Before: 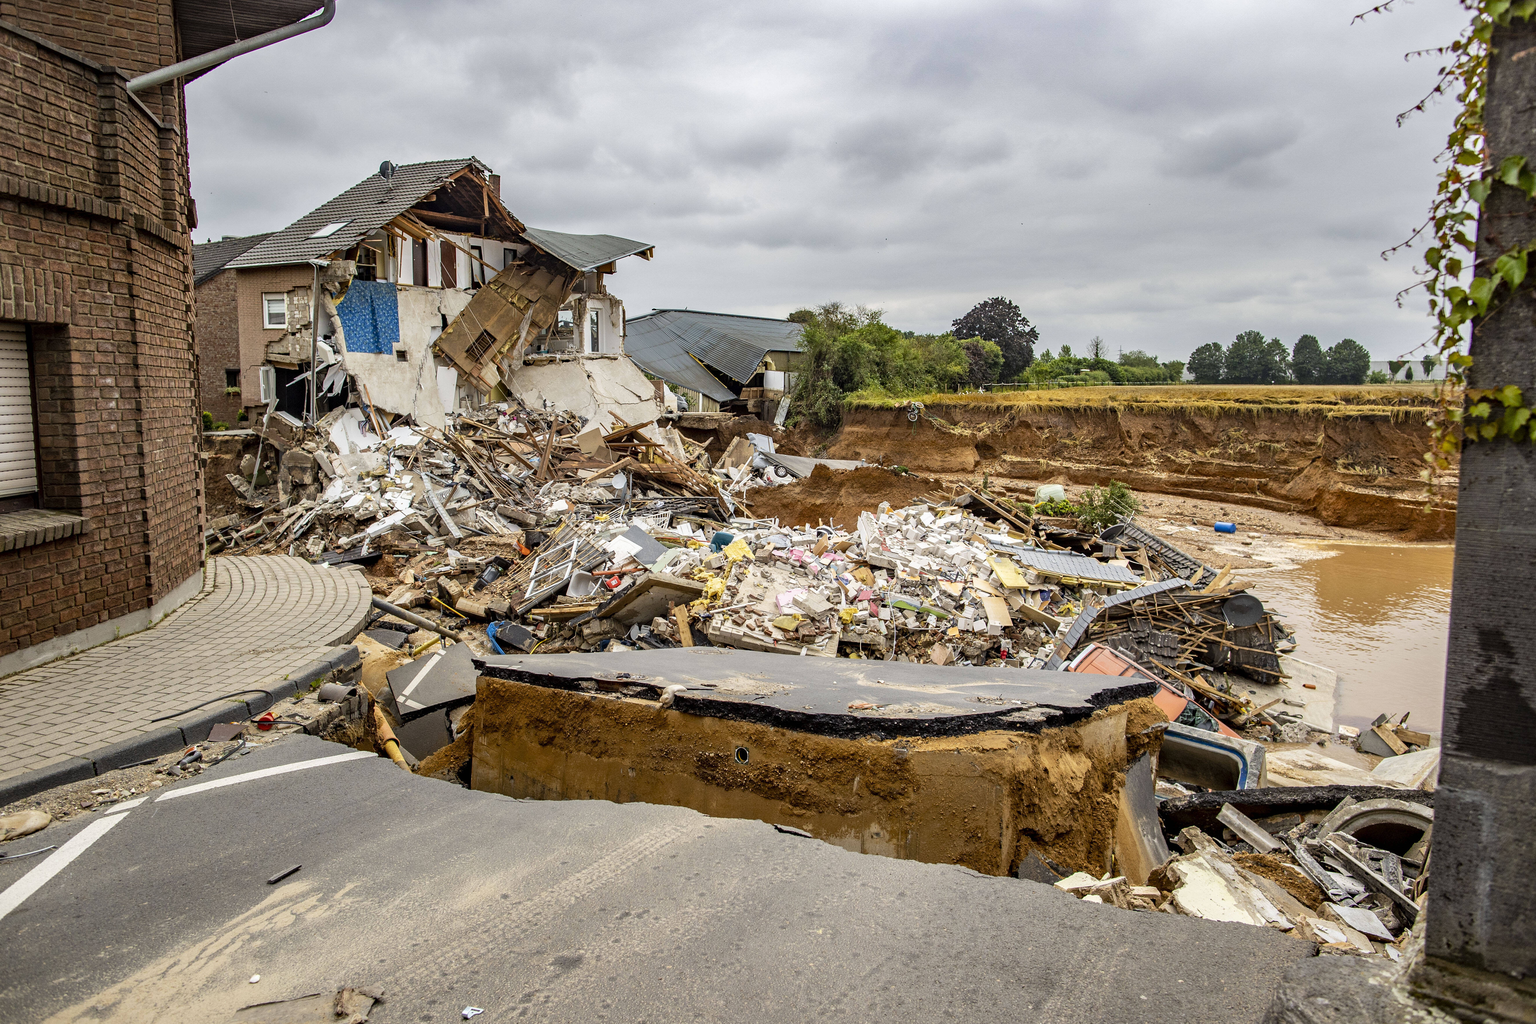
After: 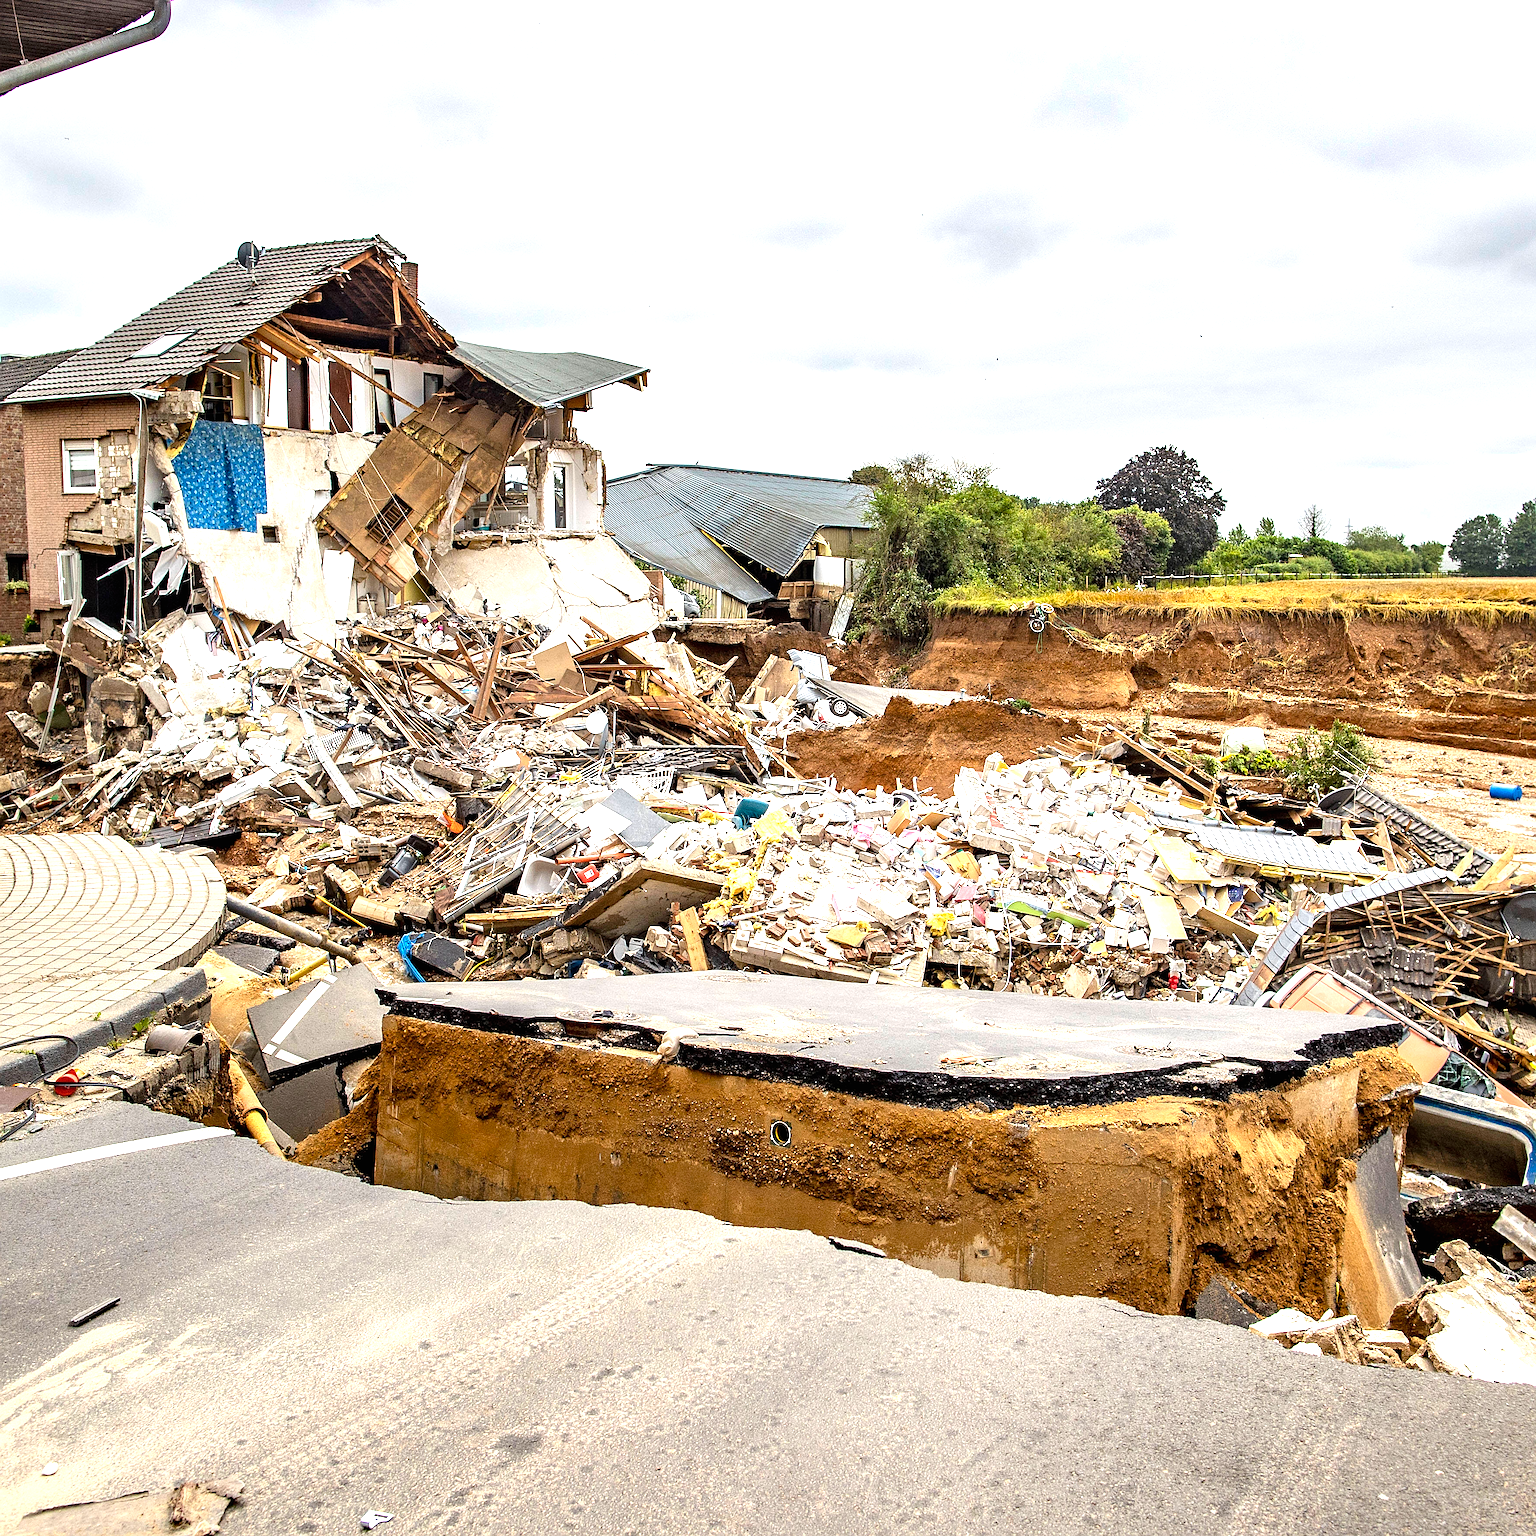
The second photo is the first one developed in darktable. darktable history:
sharpen: on, module defaults
exposure: black level correction 0, exposure 1.015 EV, compensate exposure bias true, compensate highlight preservation false
crop and rotate: left 14.436%, right 18.898%
